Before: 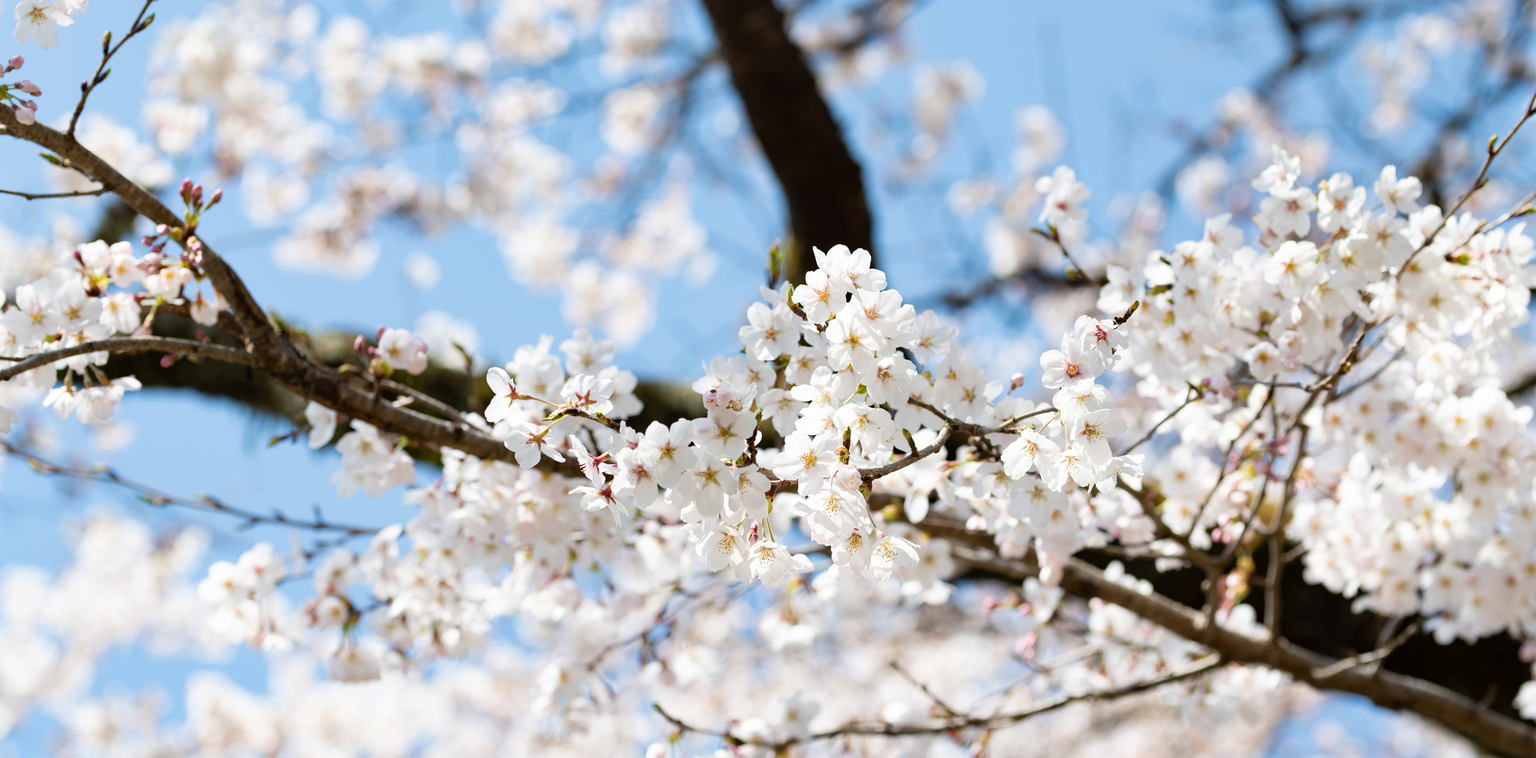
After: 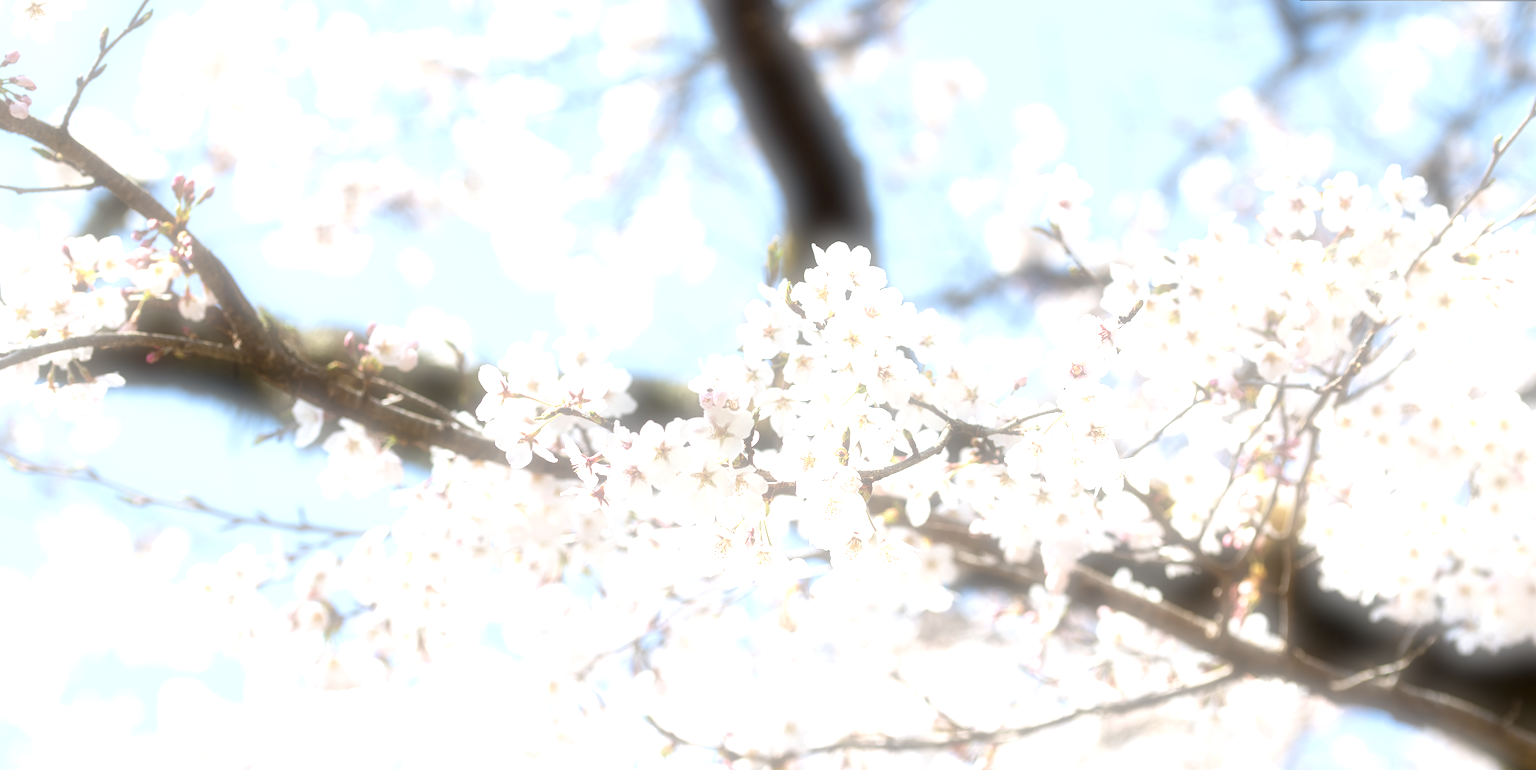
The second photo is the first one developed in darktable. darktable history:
exposure: exposure 1.061 EV, compensate highlight preservation false
rotate and perspective: rotation 0.226°, lens shift (vertical) -0.042, crop left 0.023, crop right 0.982, crop top 0.006, crop bottom 0.994
soften: on, module defaults
contrast equalizer: y [[0.5, 0.5, 0.5, 0.512, 0.552, 0.62], [0.5 ×6], [0.5 ×4, 0.504, 0.553], [0 ×6], [0 ×6]]
